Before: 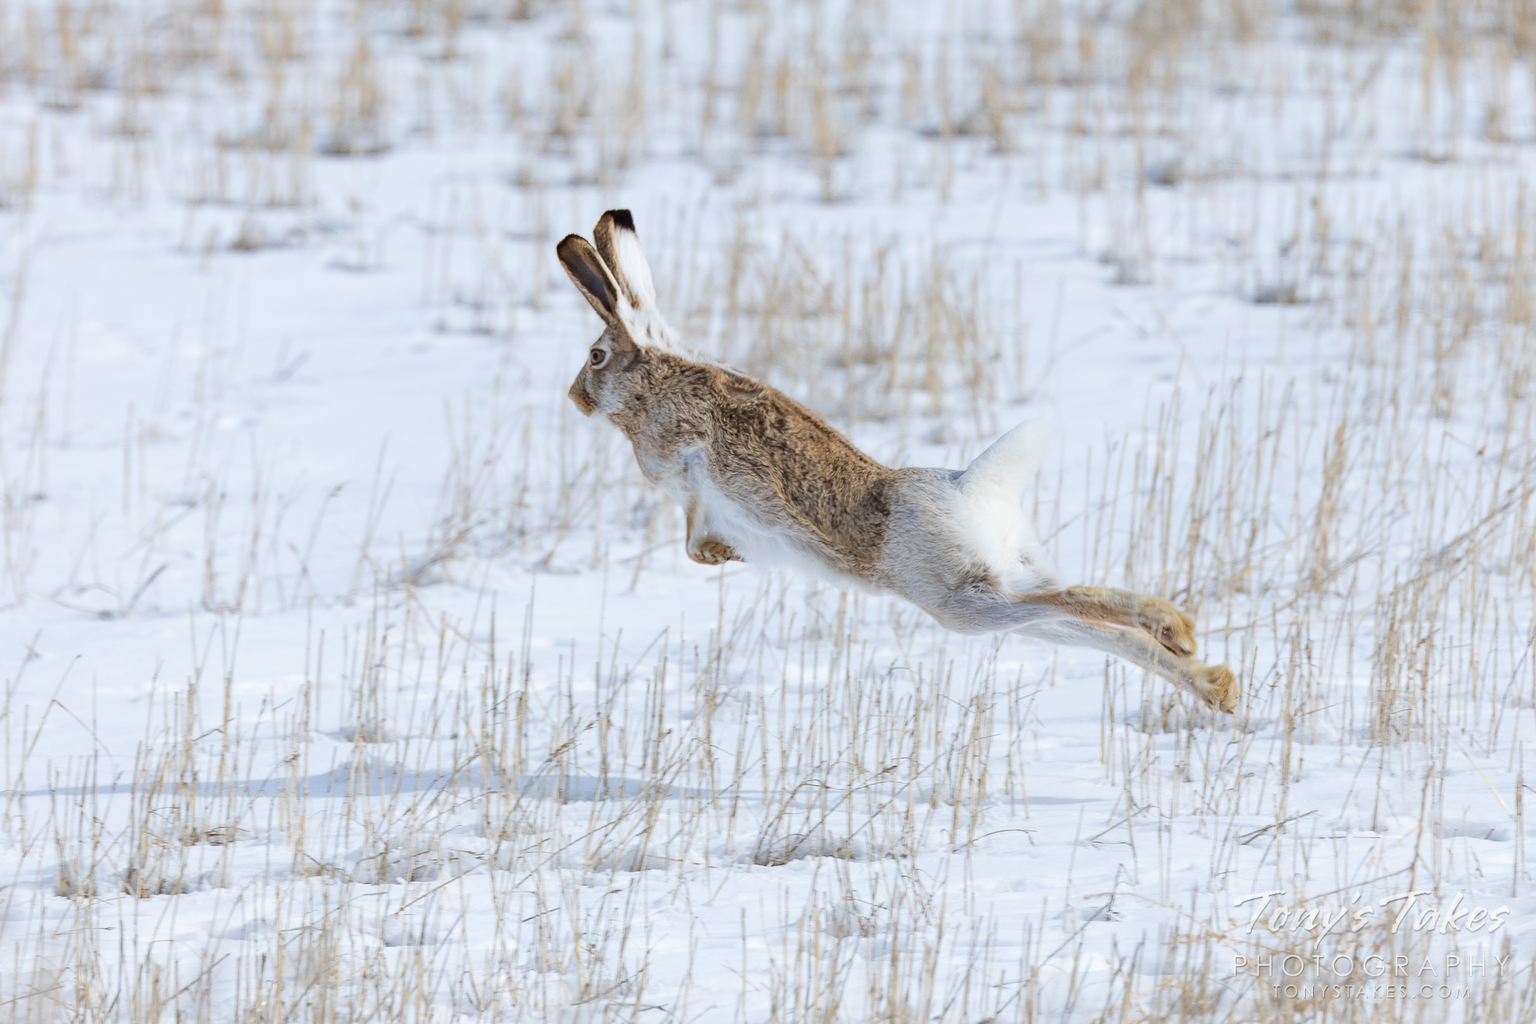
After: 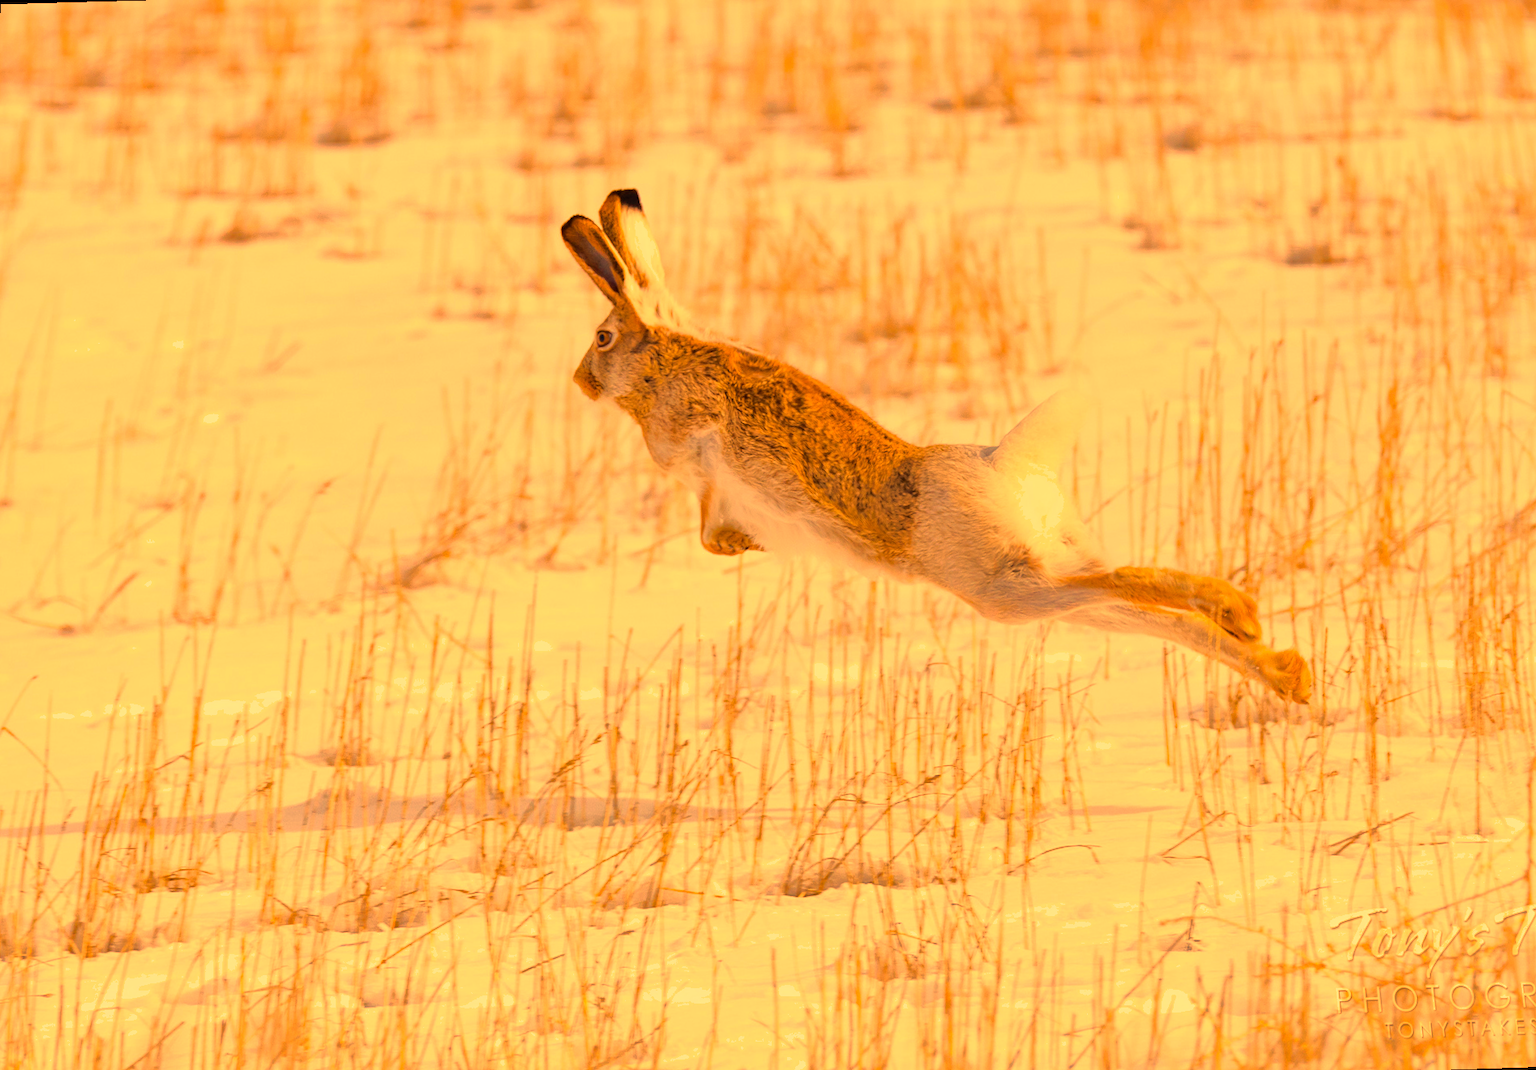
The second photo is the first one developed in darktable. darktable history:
color balance rgb: perceptual saturation grading › global saturation 25%, perceptual brilliance grading › mid-tones 10%, perceptual brilliance grading › shadows 15%, global vibrance 20%
shadows and highlights: shadows -20, white point adjustment -2, highlights -35
rotate and perspective: rotation -1.68°, lens shift (vertical) -0.146, crop left 0.049, crop right 0.912, crop top 0.032, crop bottom 0.96
white balance: red 1.467, blue 0.684
